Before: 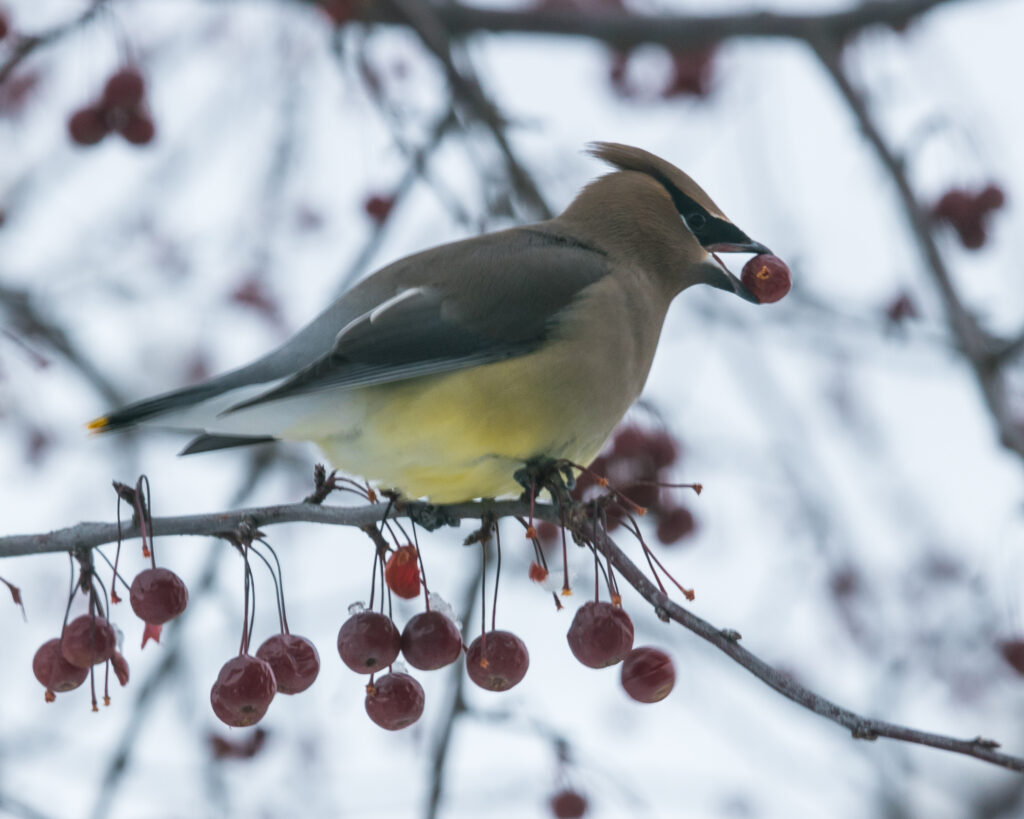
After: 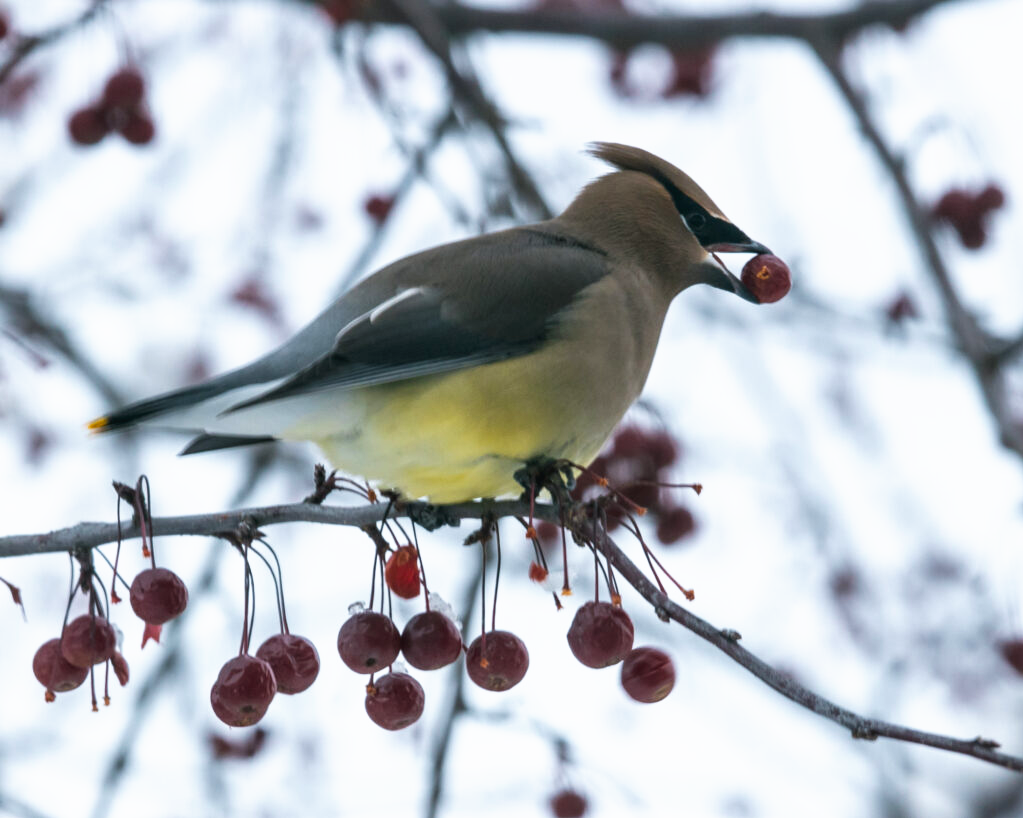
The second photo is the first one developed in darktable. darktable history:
tone curve: curves: ch0 [(0, 0) (0.003, 0.001) (0.011, 0.005) (0.025, 0.01) (0.044, 0.019) (0.069, 0.029) (0.1, 0.042) (0.136, 0.078) (0.177, 0.129) (0.224, 0.182) (0.277, 0.246) (0.335, 0.318) (0.399, 0.396) (0.468, 0.481) (0.543, 0.573) (0.623, 0.672) (0.709, 0.777) (0.801, 0.881) (0.898, 0.975) (1, 1)], preserve colors none
